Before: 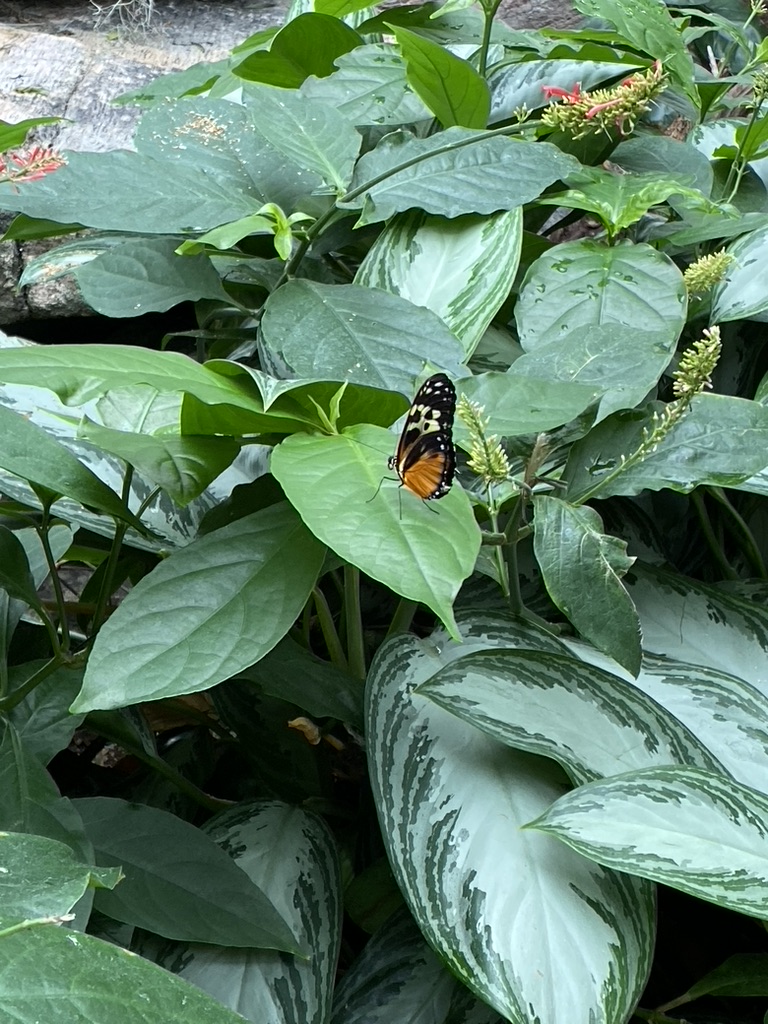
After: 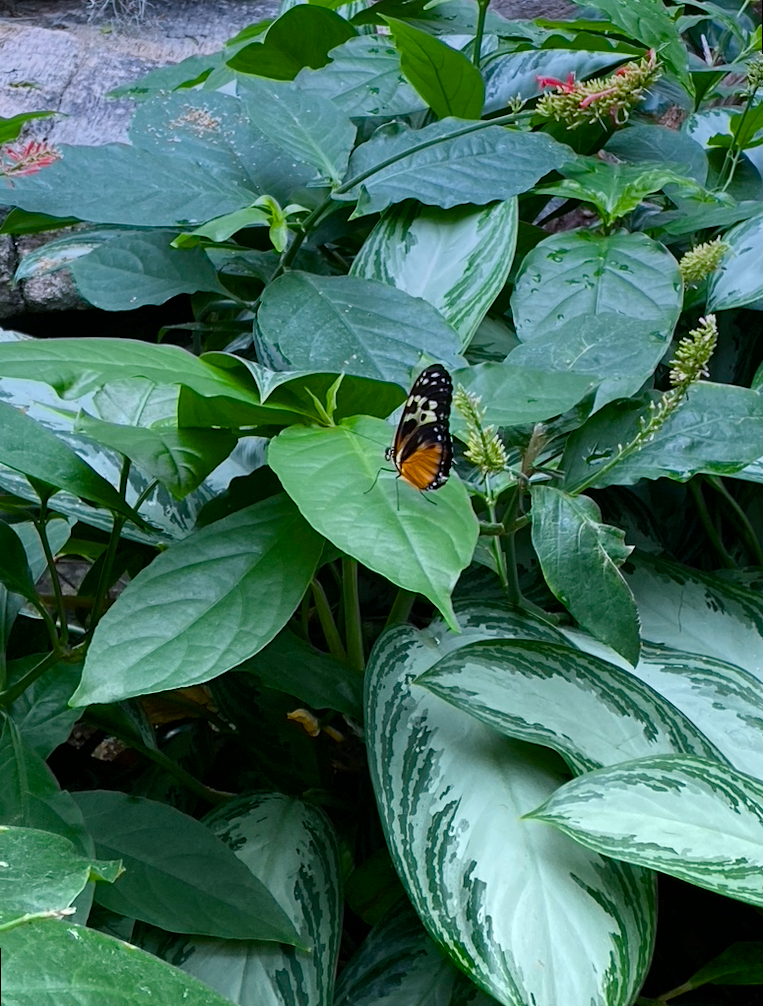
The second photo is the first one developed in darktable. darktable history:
color balance rgb: perceptual saturation grading › global saturation 20%, perceptual saturation grading › highlights -25%, perceptual saturation grading › shadows 25%
graduated density: hue 238.83°, saturation 50%
tone equalizer: -7 EV 0.13 EV, smoothing diameter 25%, edges refinement/feathering 10, preserve details guided filter
rotate and perspective: rotation -0.45°, automatic cropping original format, crop left 0.008, crop right 0.992, crop top 0.012, crop bottom 0.988
